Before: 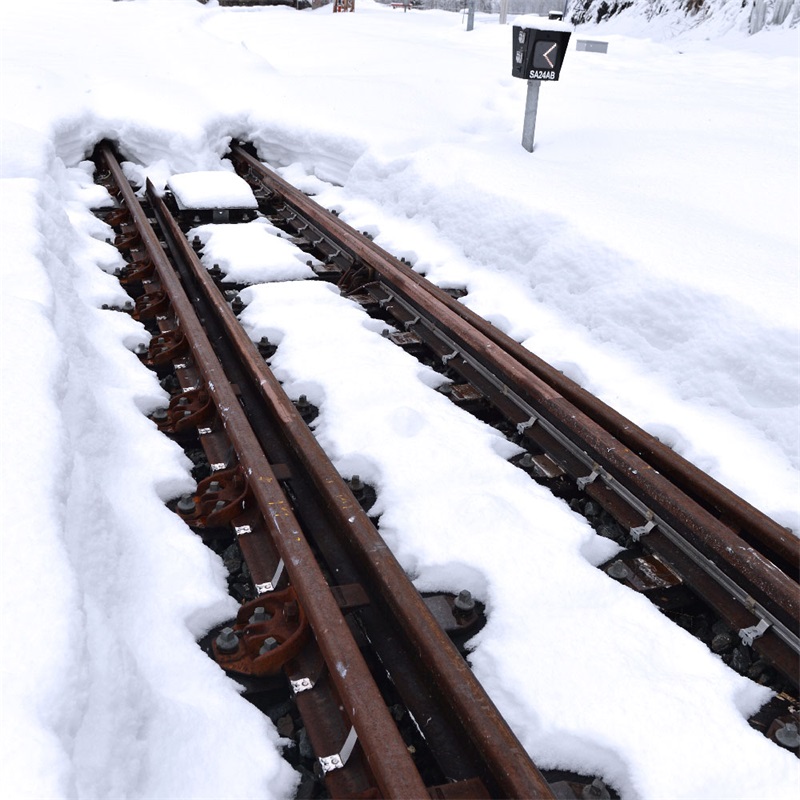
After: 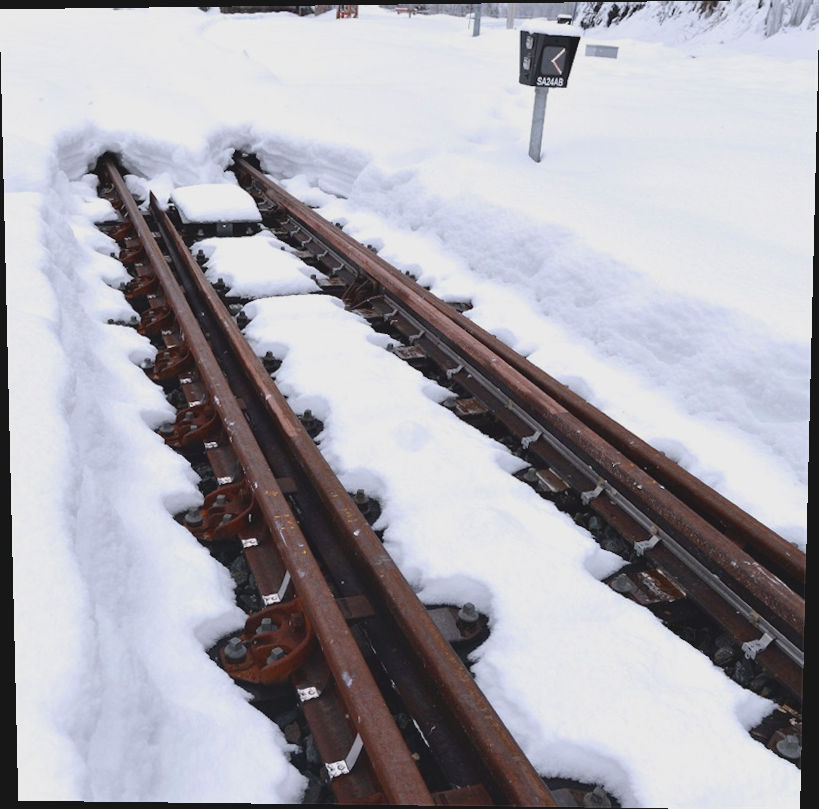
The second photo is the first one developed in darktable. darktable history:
lowpass: radius 0.1, contrast 0.85, saturation 1.1, unbound 0
rotate and perspective: lens shift (vertical) 0.048, lens shift (horizontal) -0.024, automatic cropping off
